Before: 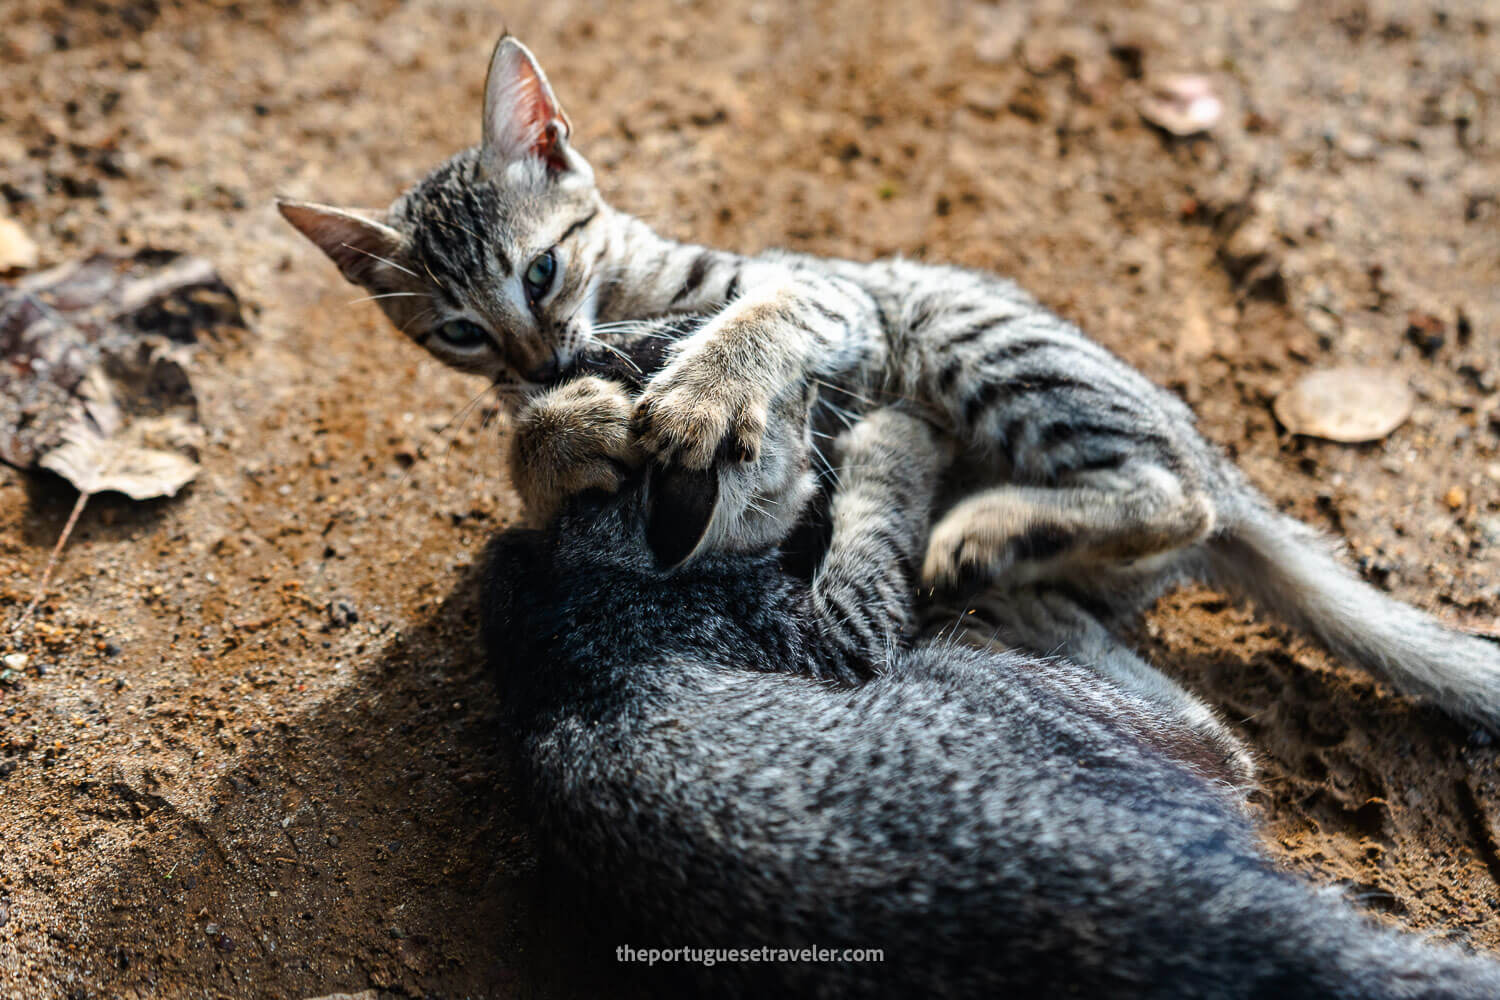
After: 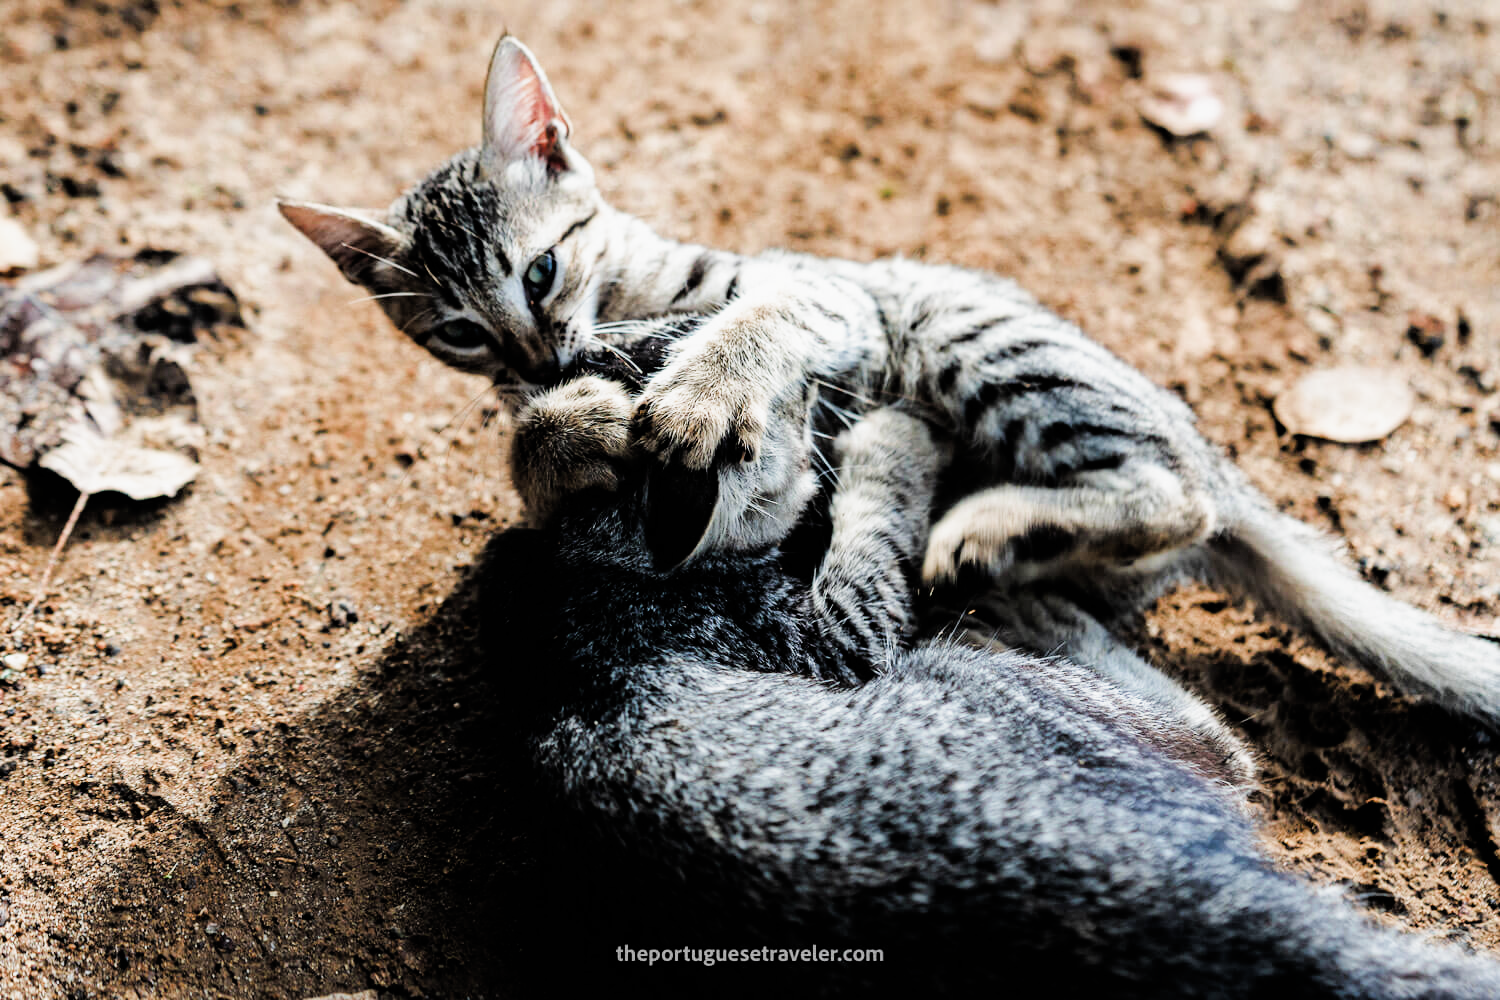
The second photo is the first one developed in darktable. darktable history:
tone equalizer: -8 EV -1.09 EV, -7 EV -0.973 EV, -6 EV -0.866 EV, -5 EV -0.575 EV, -3 EV 0.603 EV, -2 EV 0.872 EV, -1 EV 1 EV, +0 EV 1.06 EV, luminance estimator HSV value / RGB max
filmic rgb: black relative exposure -7.96 EV, white relative exposure 4 EV, hardness 4.13, color science v4 (2020)
